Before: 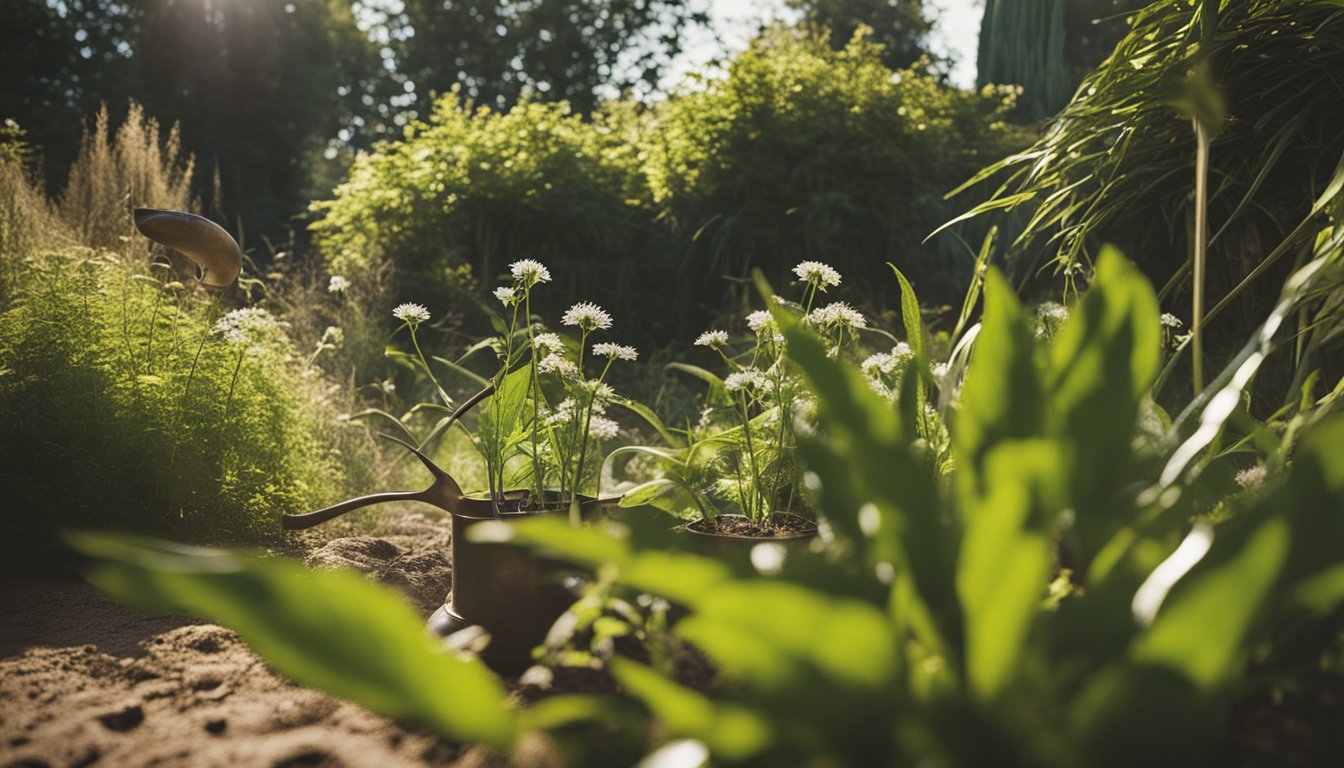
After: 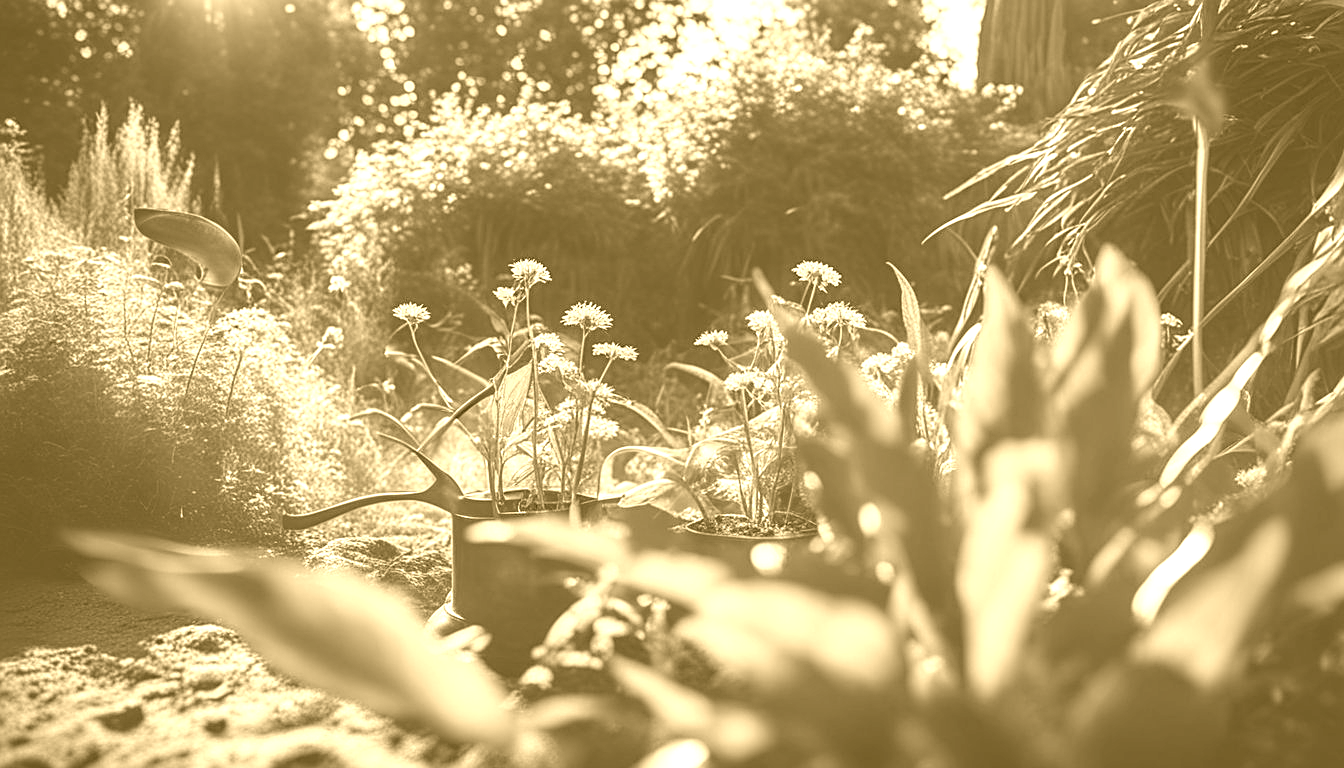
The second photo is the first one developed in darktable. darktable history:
local contrast: on, module defaults
sharpen: on, module defaults
colorize: hue 36°, source mix 100%
